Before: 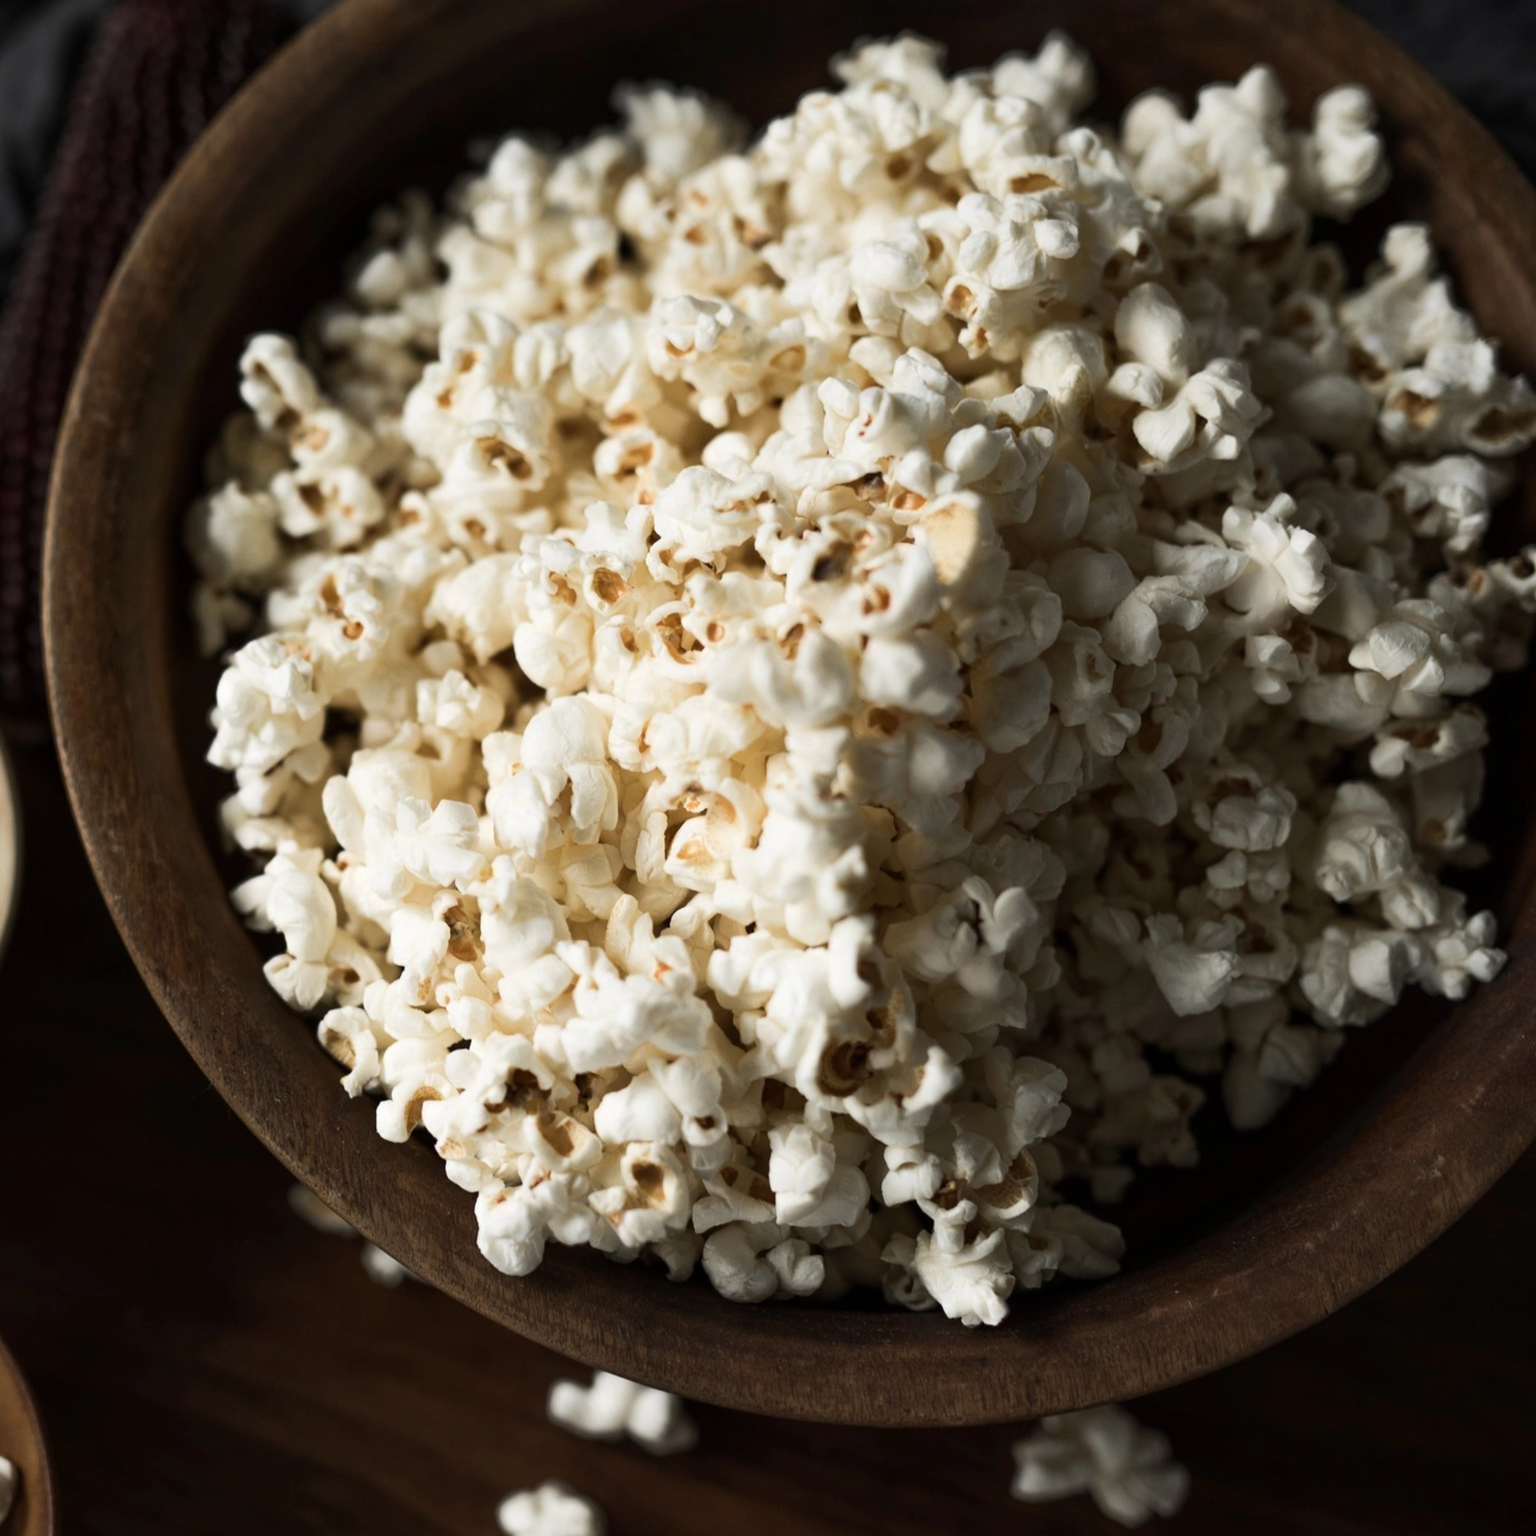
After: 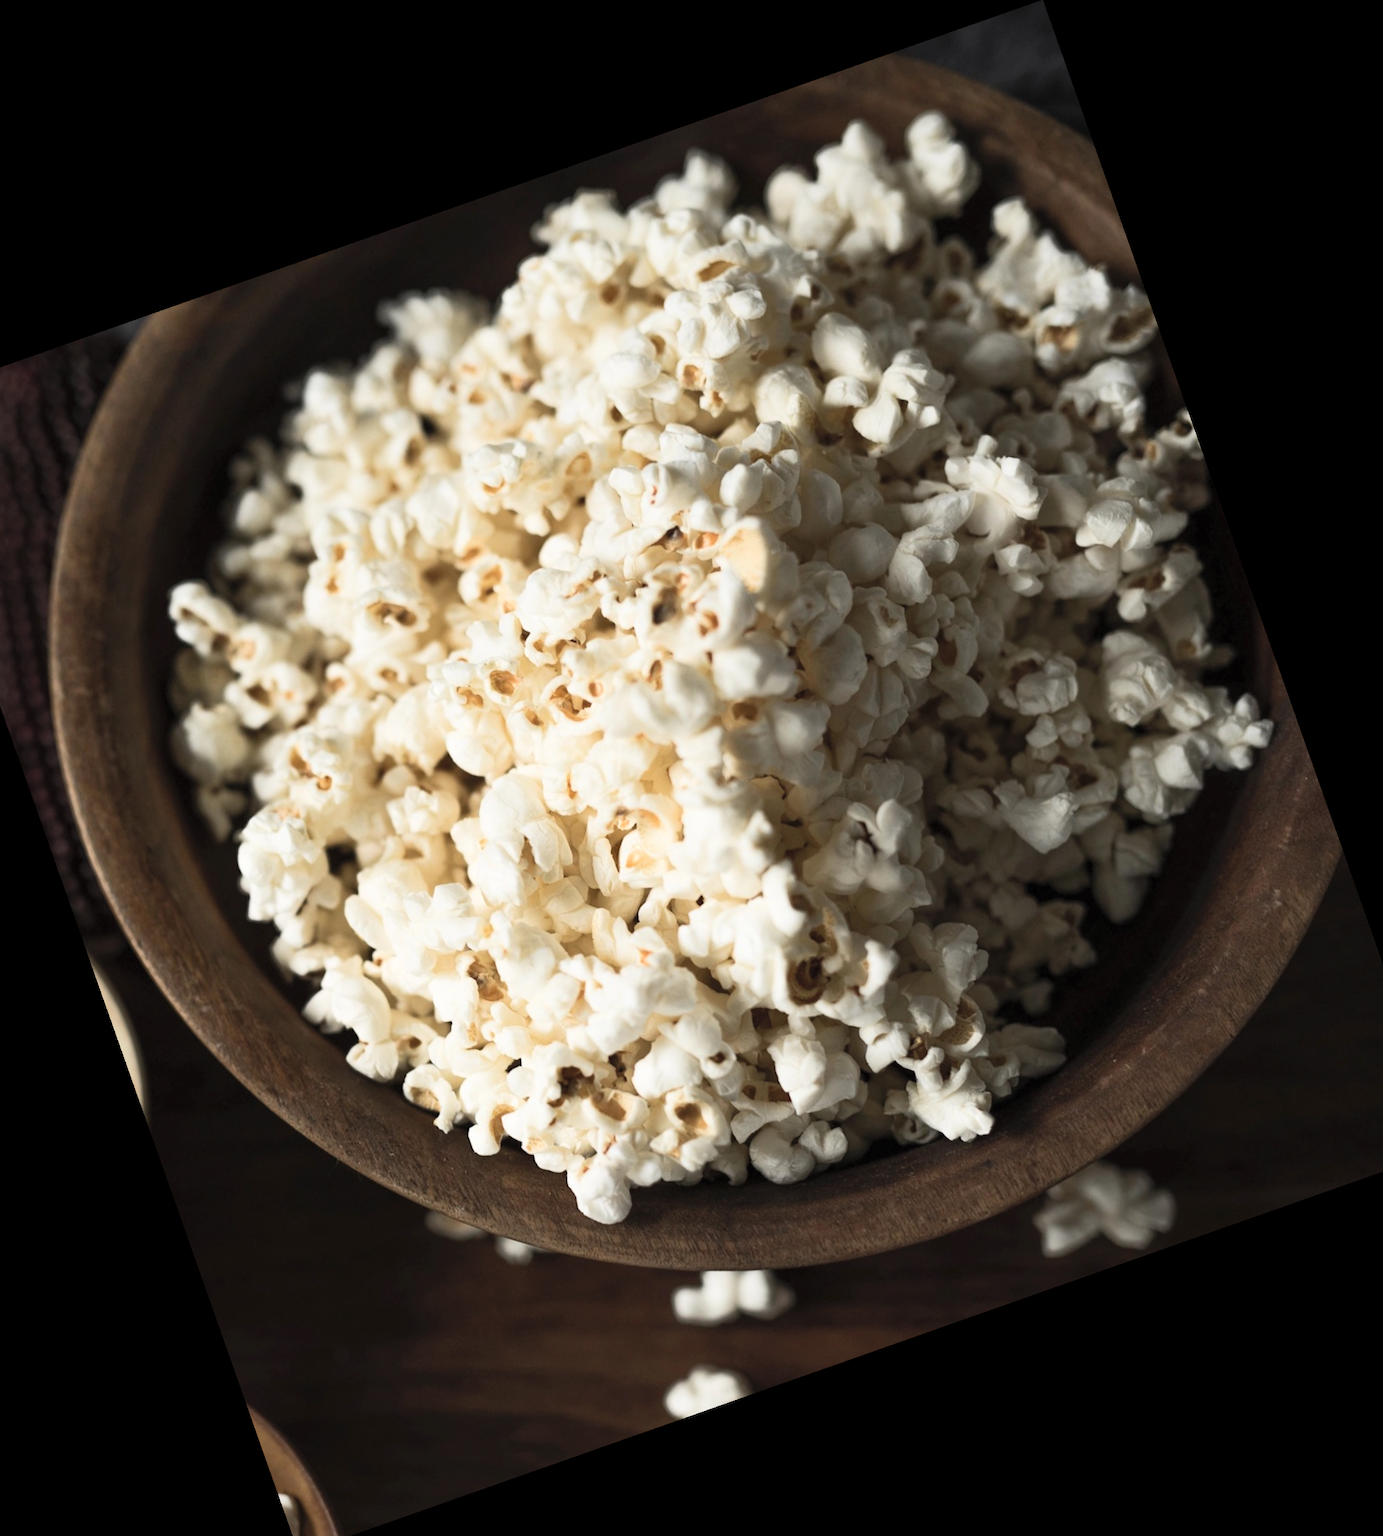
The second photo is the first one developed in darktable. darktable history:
crop and rotate: angle 19.43°, left 6.812%, right 4.125%, bottom 1.087%
contrast brightness saturation: contrast 0.14, brightness 0.21
